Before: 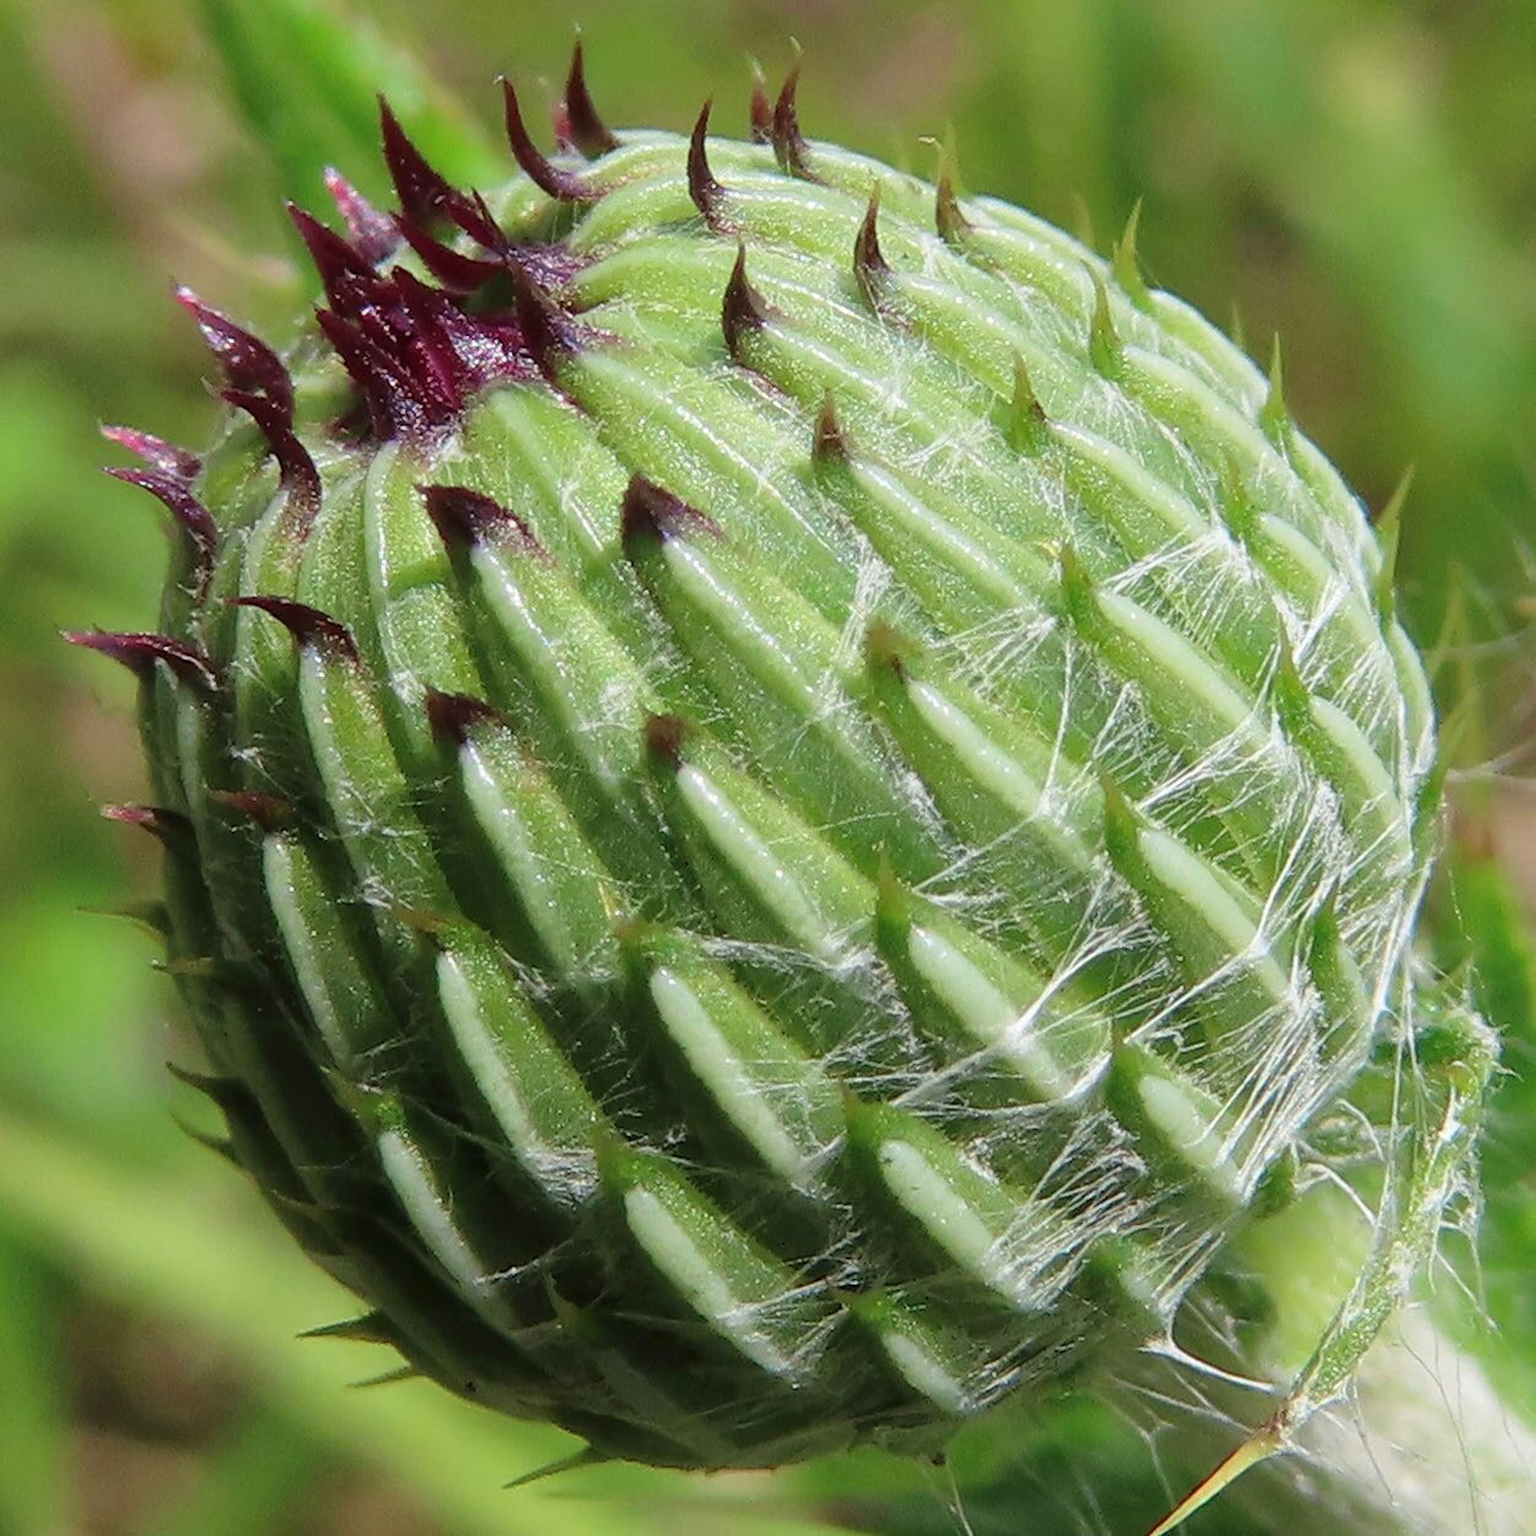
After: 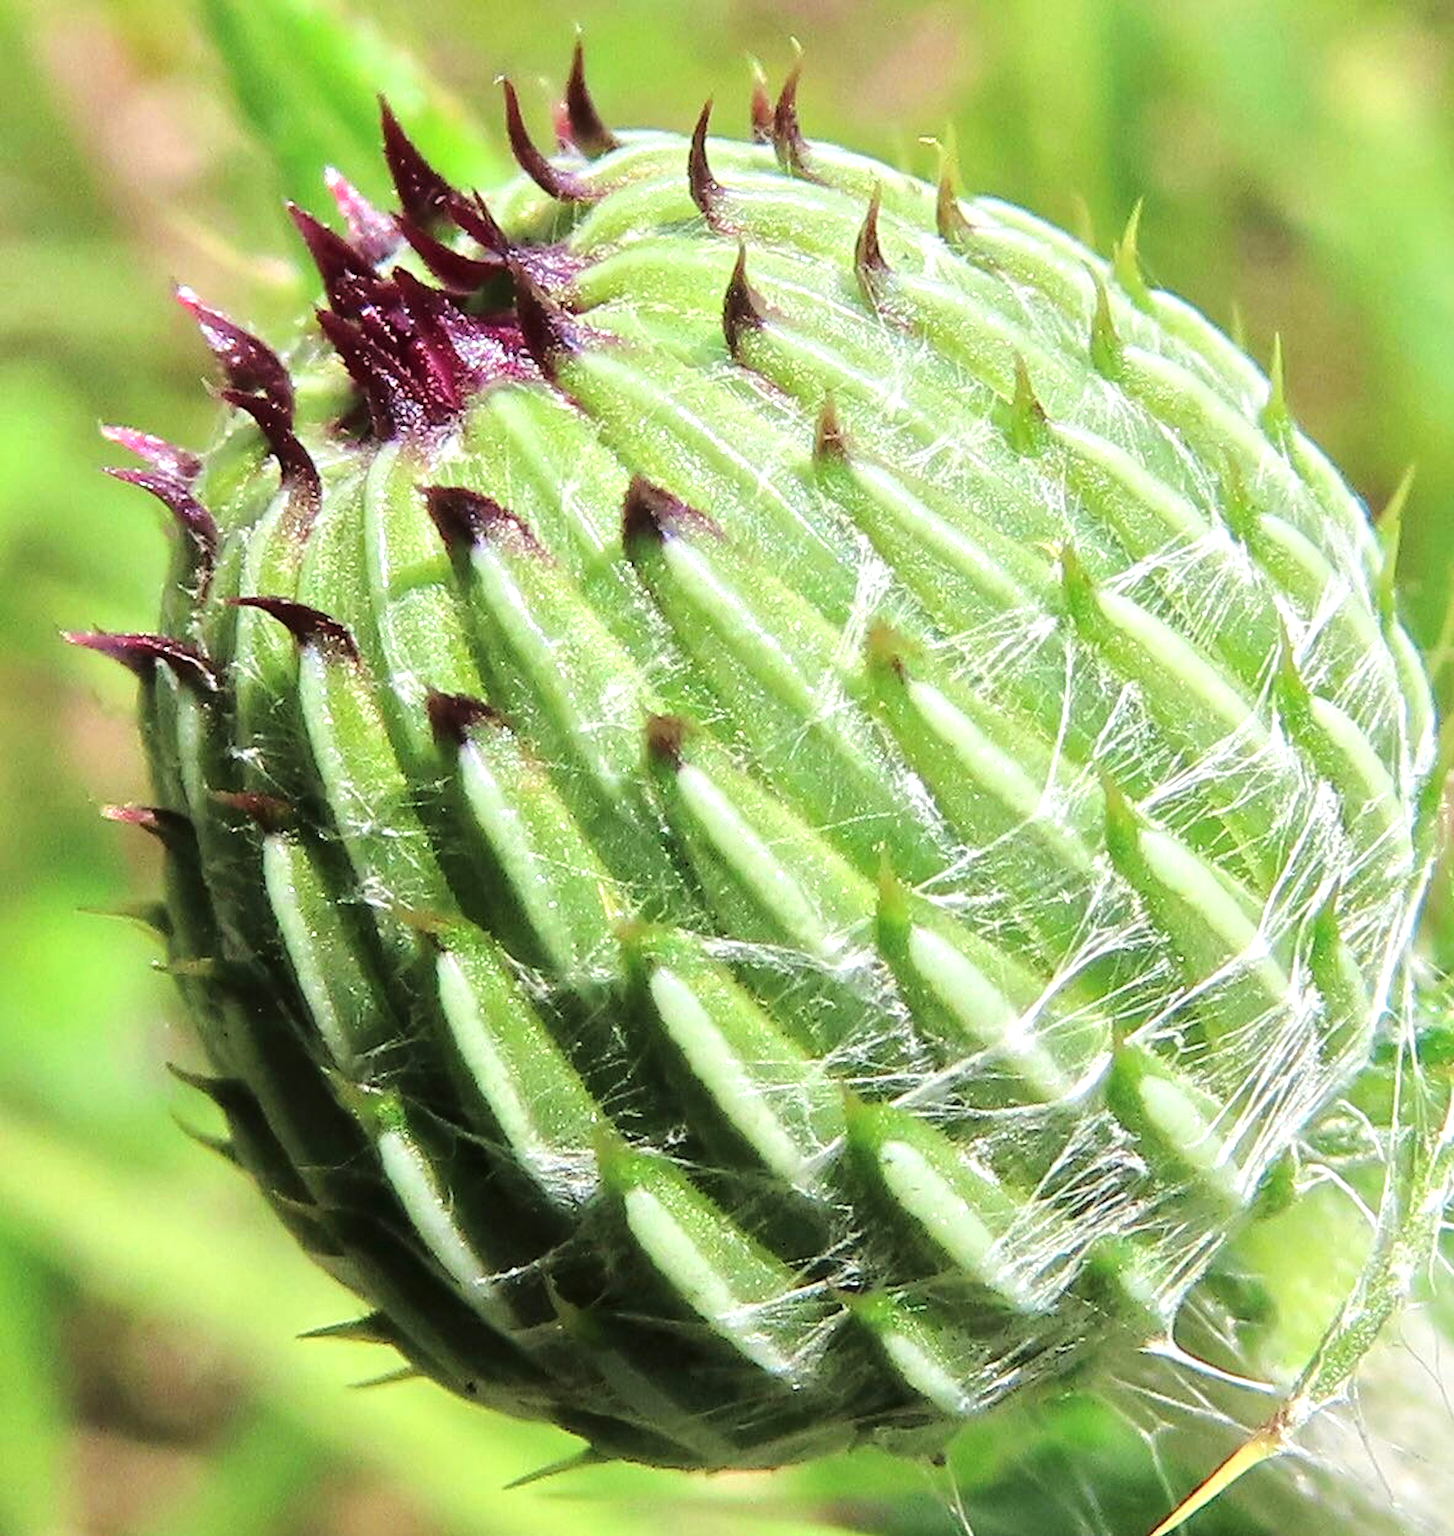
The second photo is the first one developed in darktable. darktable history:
crop and rotate: left 0%, right 5.306%
tone equalizer: -7 EV 0.159 EV, -6 EV 0.638 EV, -5 EV 1.18 EV, -4 EV 1.37 EV, -3 EV 1.18 EV, -2 EV 0.6 EV, -1 EV 0.163 EV, smoothing diameter 2.03%, edges refinement/feathering 17.83, mask exposure compensation -1.57 EV, filter diffusion 5
